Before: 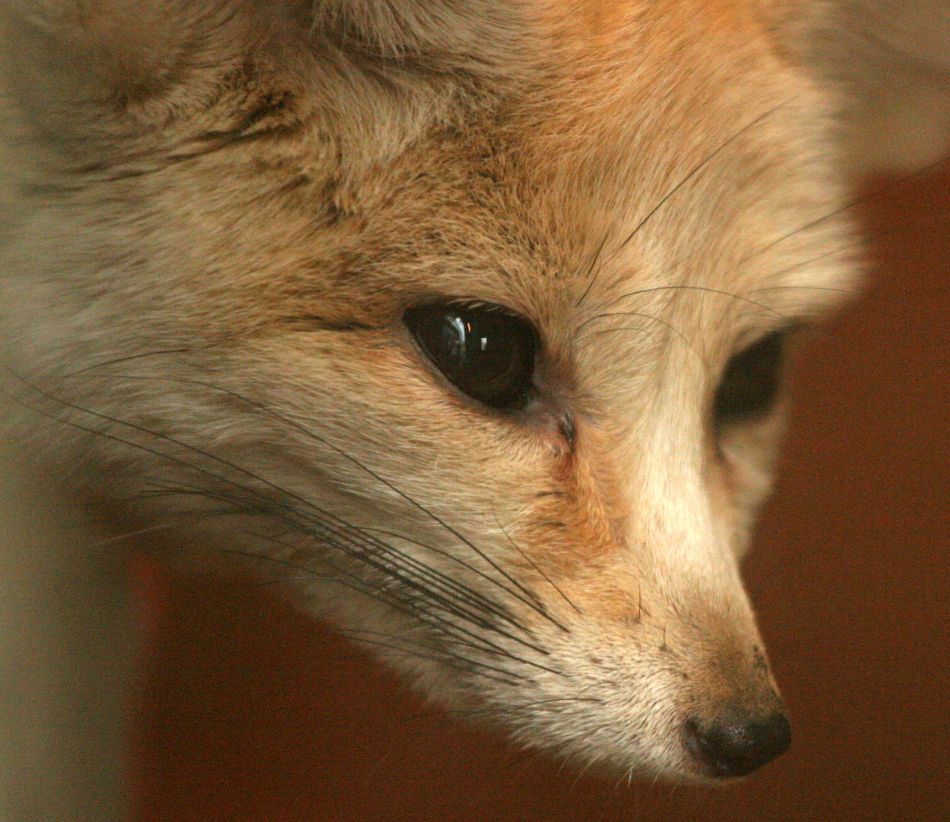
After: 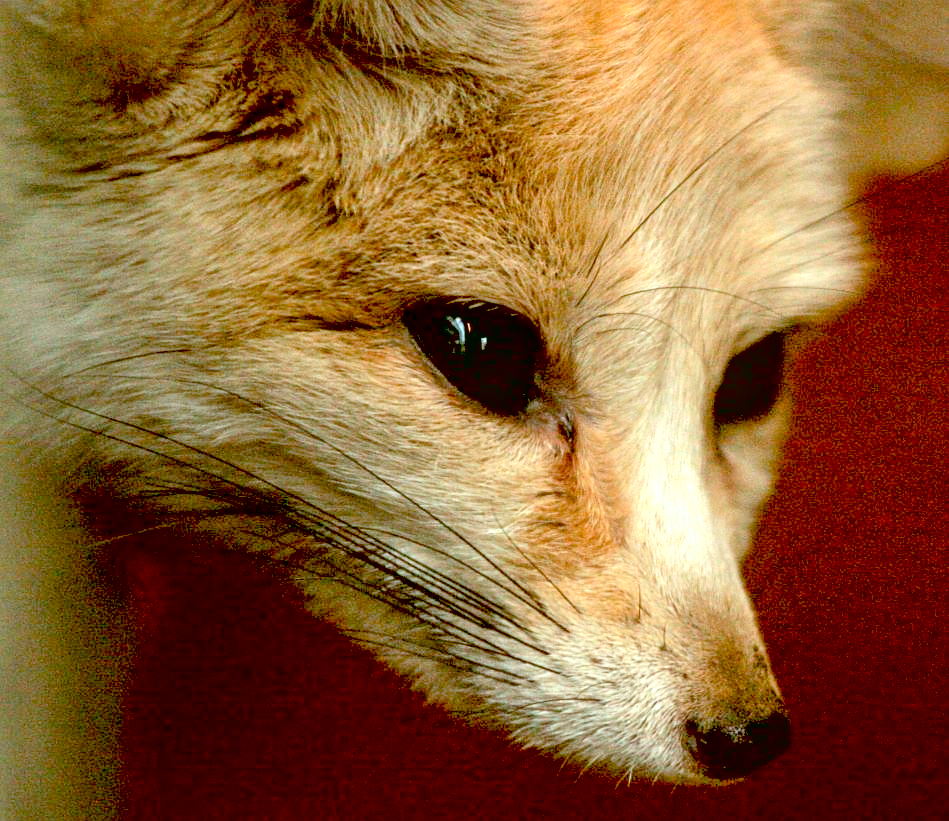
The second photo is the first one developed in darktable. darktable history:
exposure: black level correction 0.041, exposure 0.499 EV, compensate highlight preservation false
sharpen: amount 0.2
local contrast: on, module defaults
contrast brightness saturation: contrast 0.067, brightness 0.175, saturation 0.417
color correction: highlights a* -13.02, highlights b* -17.82, saturation 0.7
